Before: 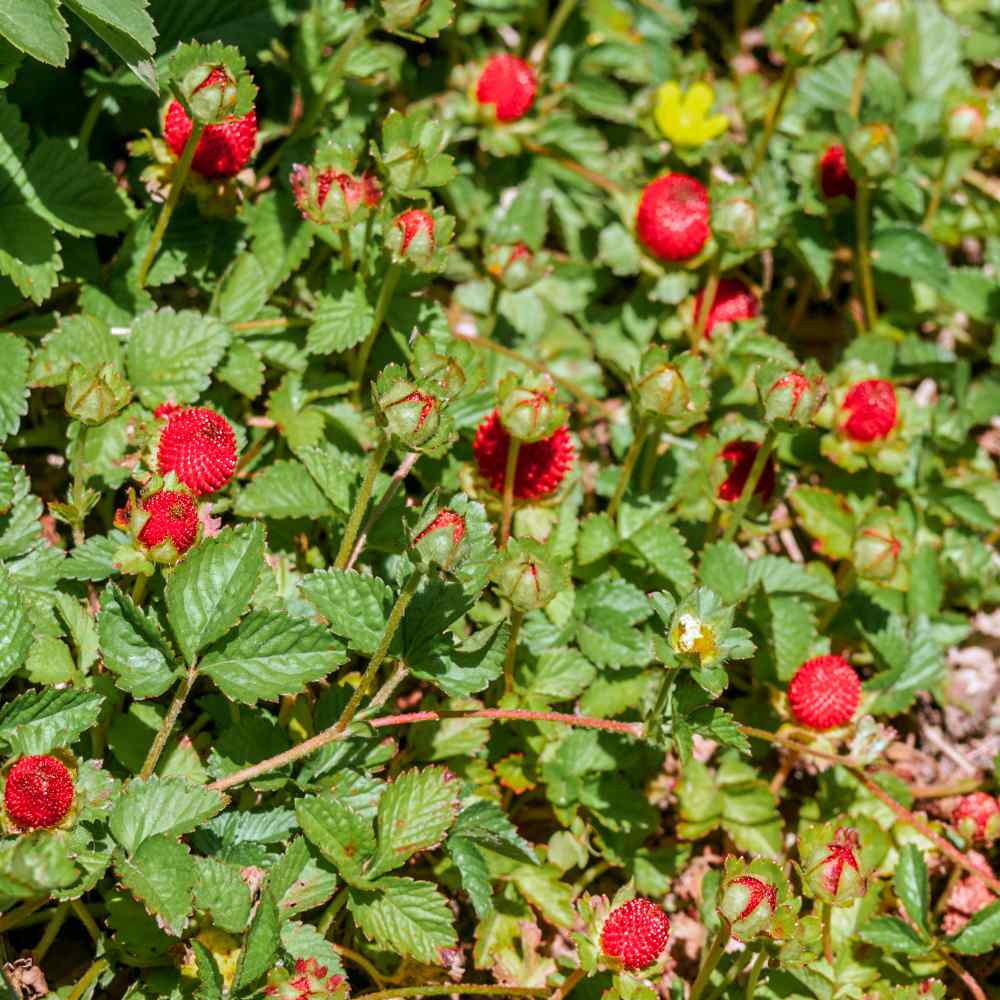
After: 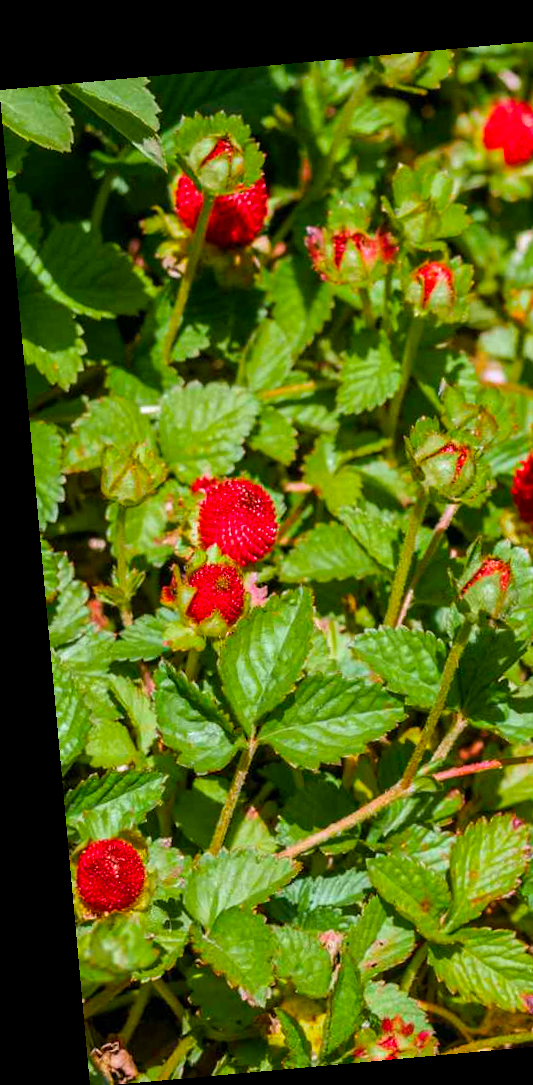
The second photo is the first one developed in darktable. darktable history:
color balance rgb: perceptual saturation grading › global saturation 30%, global vibrance 20%
rotate and perspective: rotation -5.2°, automatic cropping off
crop and rotate: left 0%, top 0%, right 50.845%
